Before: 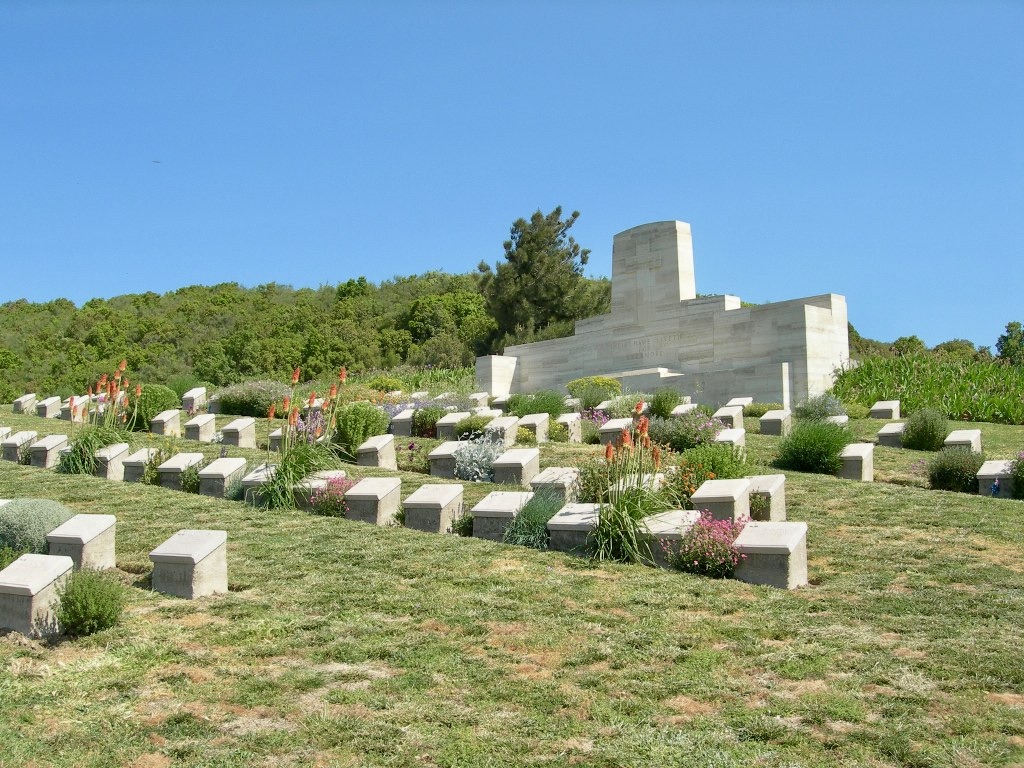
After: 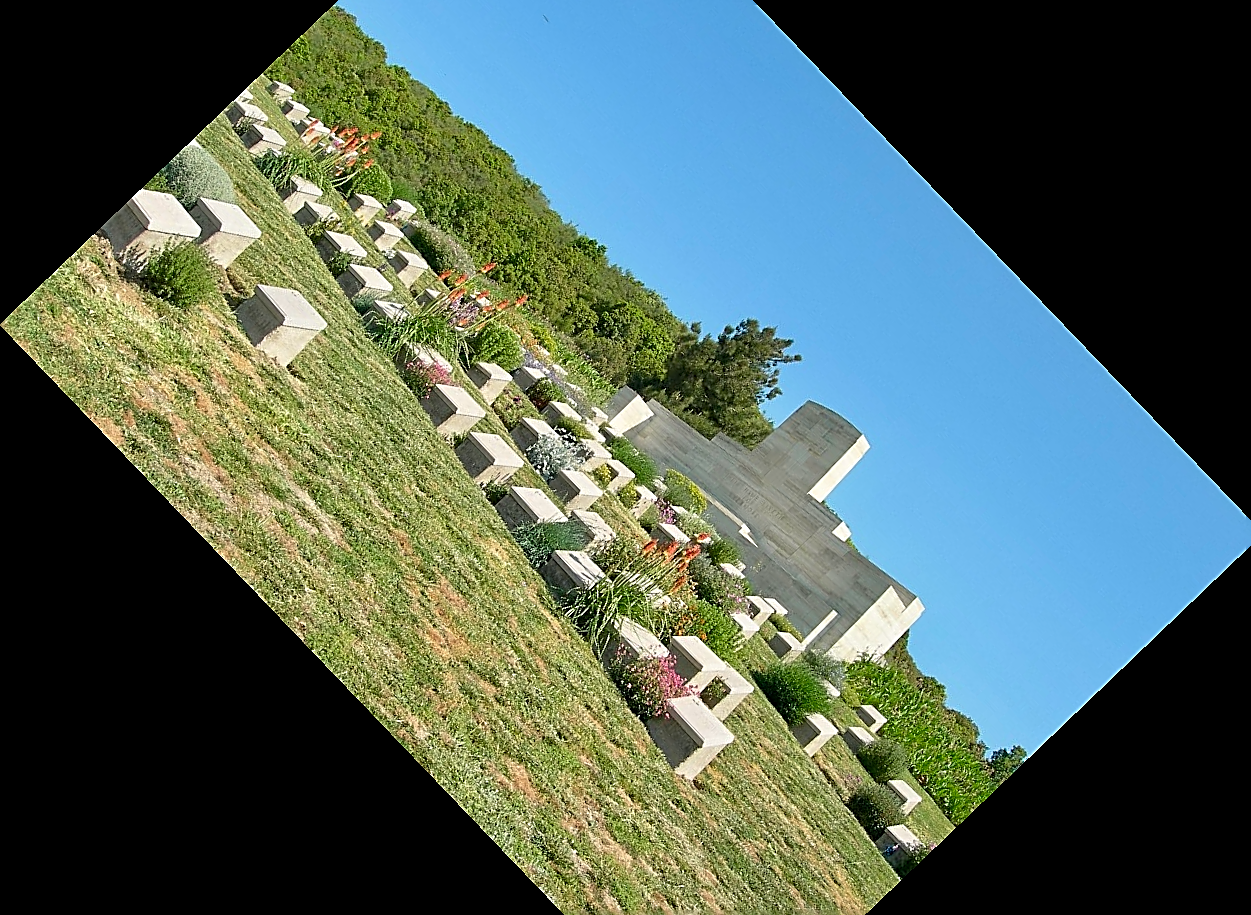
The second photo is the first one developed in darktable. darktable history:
white balance: red 1.009, blue 0.985
sharpen: radius 1.685, amount 1.294
crop and rotate: angle -46.26°, top 16.234%, right 0.912%, bottom 11.704%
